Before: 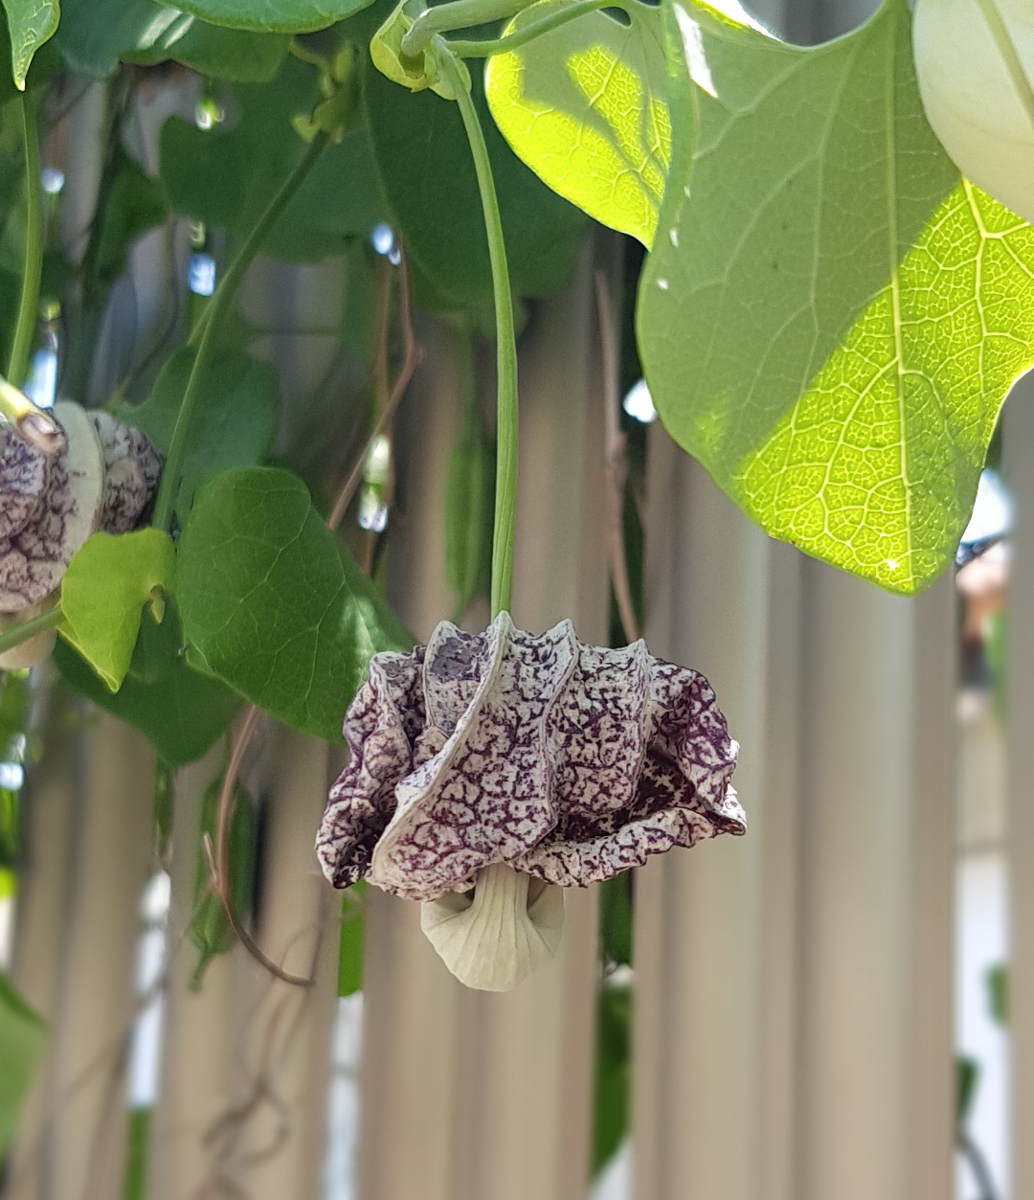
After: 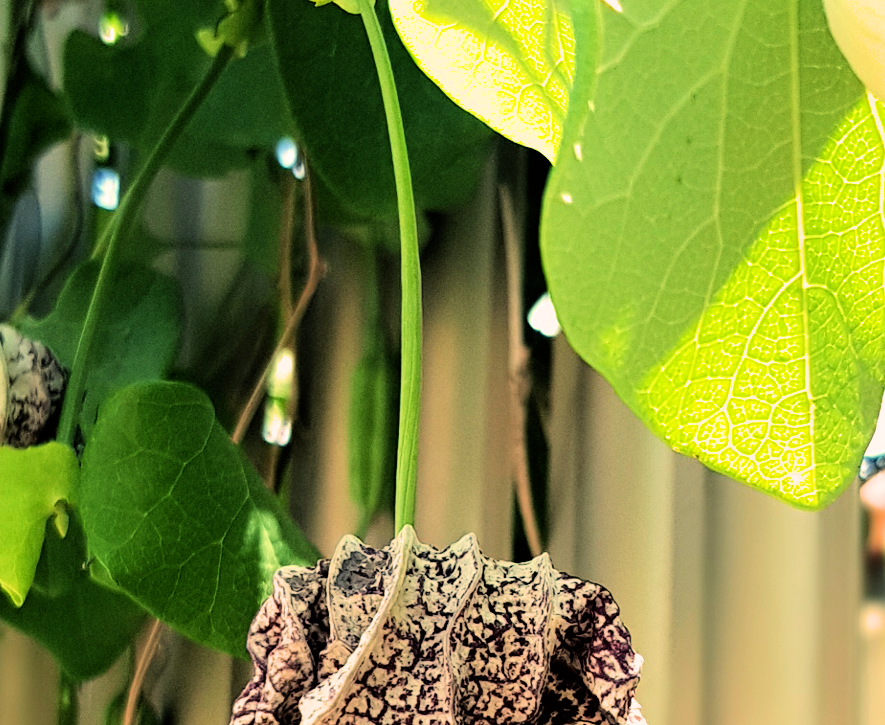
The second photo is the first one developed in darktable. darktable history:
tone equalizer: -8 EV -0.417 EV, -7 EV -0.389 EV, -6 EV -0.333 EV, -5 EV -0.222 EV, -3 EV 0.222 EV, -2 EV 0.333 EV, -1 EV 0.389 EV, +0 EV 0.417 EV, edges refinement/feathering 500, mask exposure compensation -1.57 EV, preserve details no
crop and rotate: left 9.345%, top 7.22%, right 4.982%, bottom 32.331%
filmic rgb: black relative exposure -7.65 EV, white relative exposure 4.56 EV, hardness 3.61, color science v6 (2022)
color balance: mode lift, gamma, gain (sRGB), lift [1.014, 0.966, 0.918, 0.87], gamma [0.86, 0.734, 0.918, 0.976], gain [1.063, 1.13, 1.063, 0.86]
exposure: black level correction 0.001, exposure 0.5 EV, compensate exposure bias true, compensate highlight preservation false
